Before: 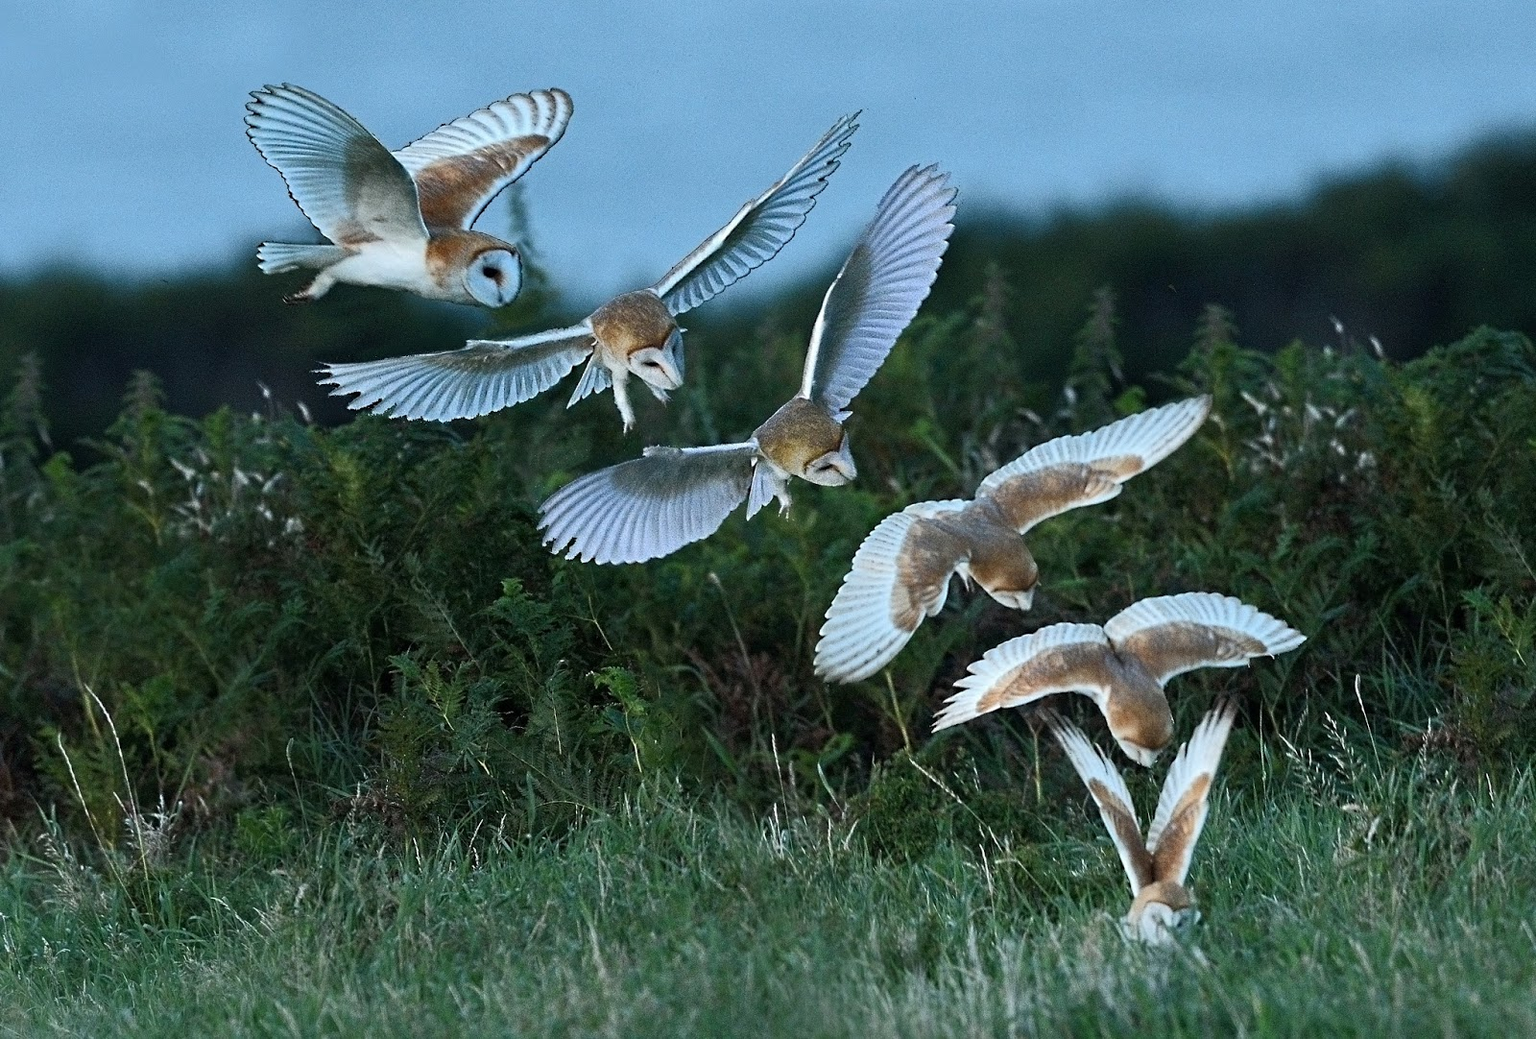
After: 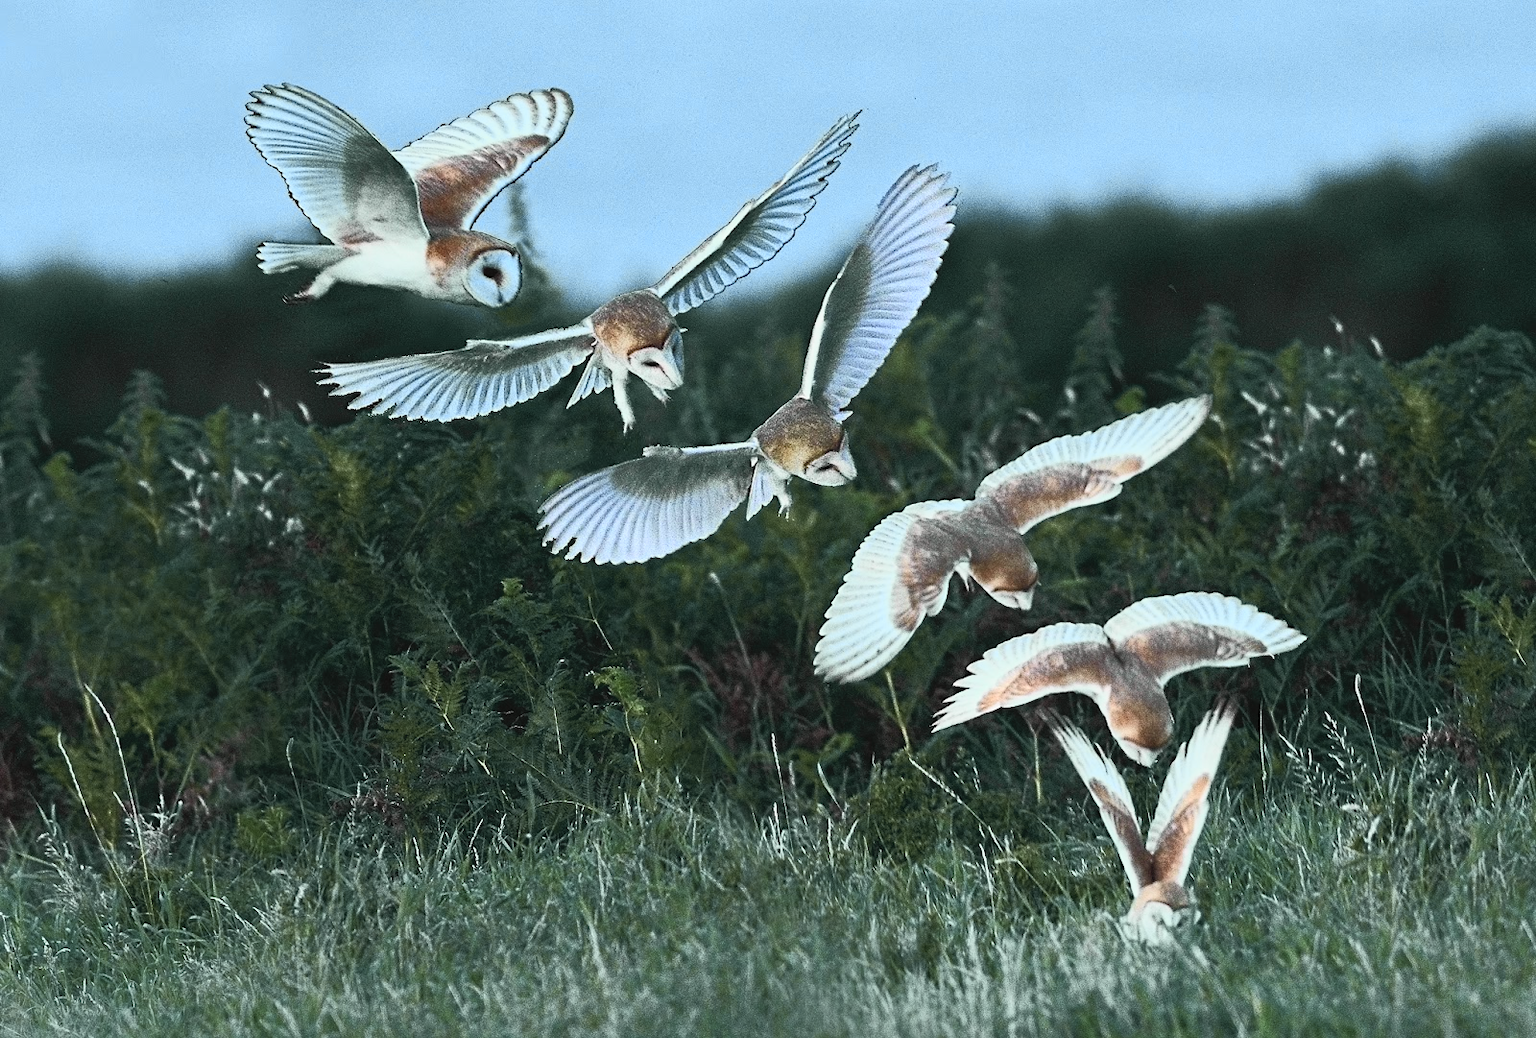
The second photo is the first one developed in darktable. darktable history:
tone curve: curves: ch0 [(0, 0.026) (0.172, 0.194) (0.398, 0.437) (0.469, 0.544) (0.612, 0.741) (0.845, 0.926) (1, 0.968)]; ch1 [(0, 0) (0.437, 0.453) (0.472, 0.467) (0.502, 0.502) (0.531, 0.537) (0.574, 0.583) (0.617, 0.64) (0.699, 0.749) (0.859, 0.919) (1, 1)]; ch2 [(0, 0) (0.33, 0.301) (0.421, 0.443) (0.476, 0.502) (0.511, 0.504) (0.553, 0.55) (0.595, 0.586) (0.664, 0.664) (1, 1)], color space Lab, independent channels, preserve colors none
exposure: black level correction -0.003, exposure 0.04 EV, compensate highlight preservation false
